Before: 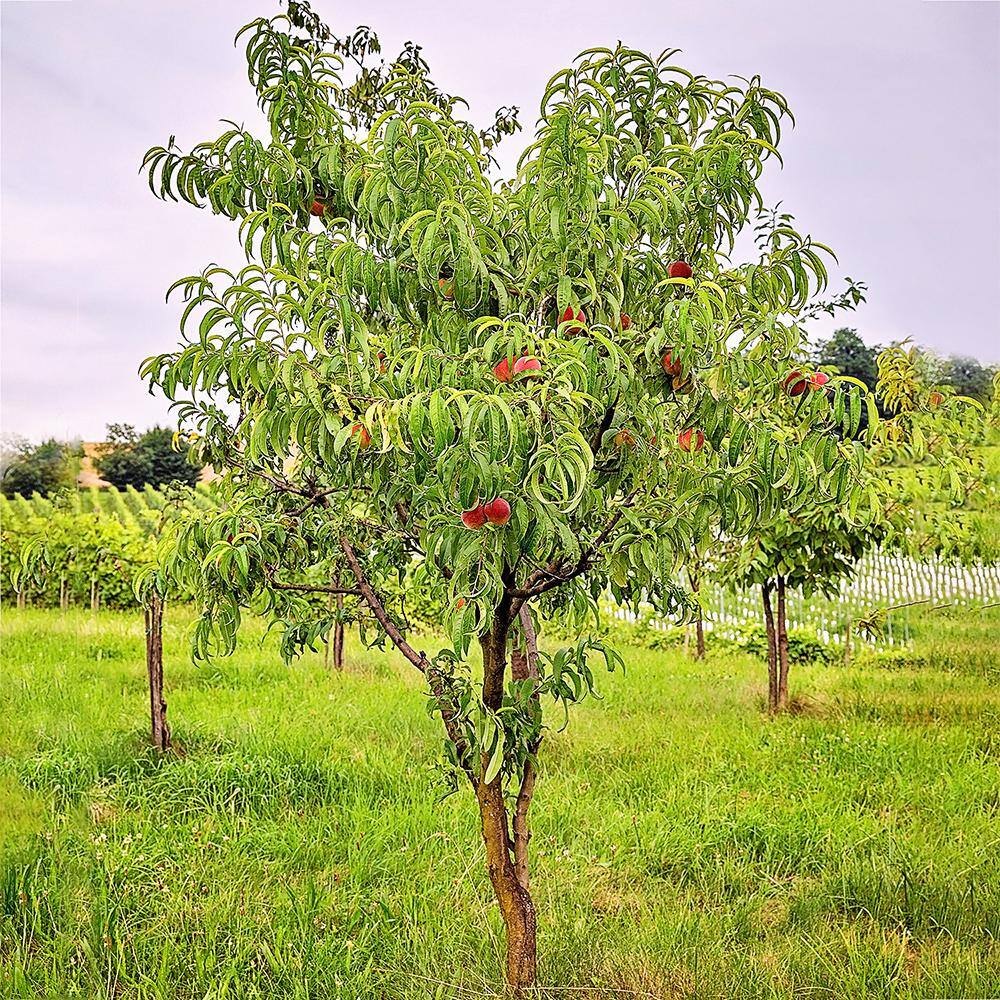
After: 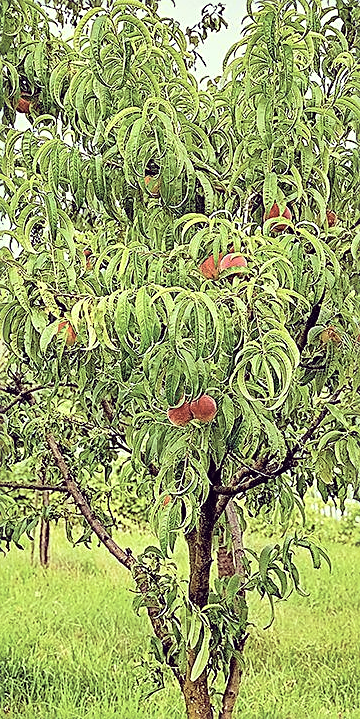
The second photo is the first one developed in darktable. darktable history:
velvia: on, module defaults
exposure: black level correction 0.001, compensate highlight preservation false
contrast brightness saturation: contrast 0.066, brightness 0.175, saturation 0.407
crop and rotate: left 29.44%, top 10.354%, right 34.482%, bottom 17.705%
tone equalizer: mask exposure compensation -0.51 EV
sharpen: on, module defaults
color correction: highlights a* -20.47, highlights b* 20.08, shadows a* 19.63, shadows b* -20.89, saturation 0.464
shadows and highlights: shadows 37.07, highlights -26.95, highlights color adjustment 42.66%, soften with gaussian
